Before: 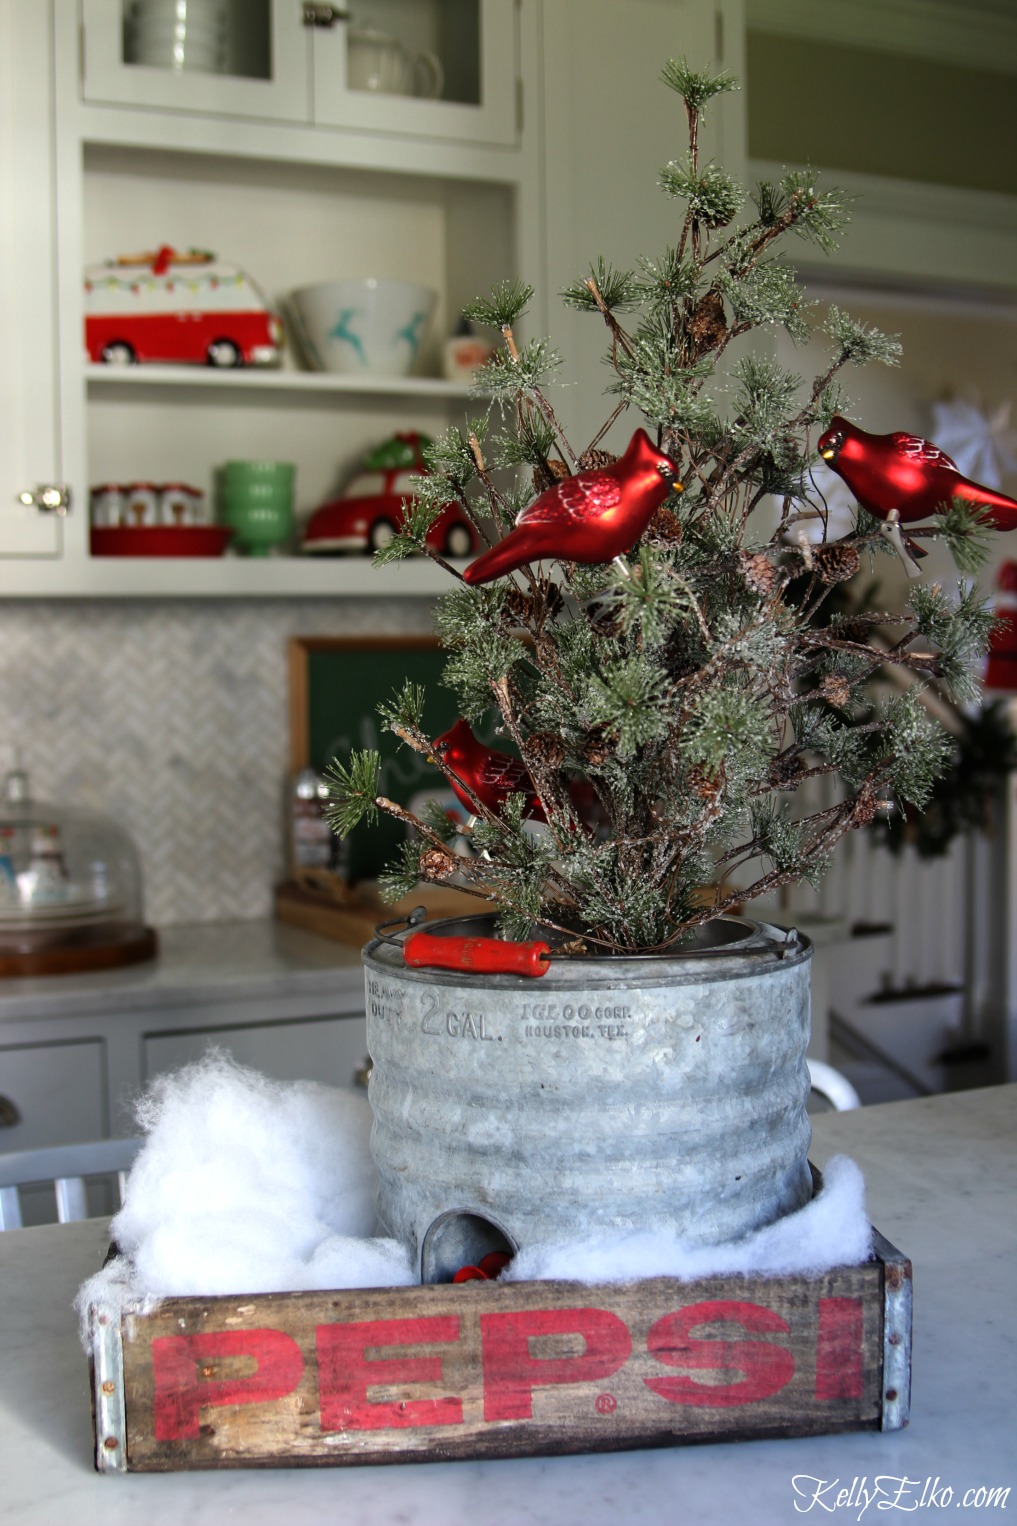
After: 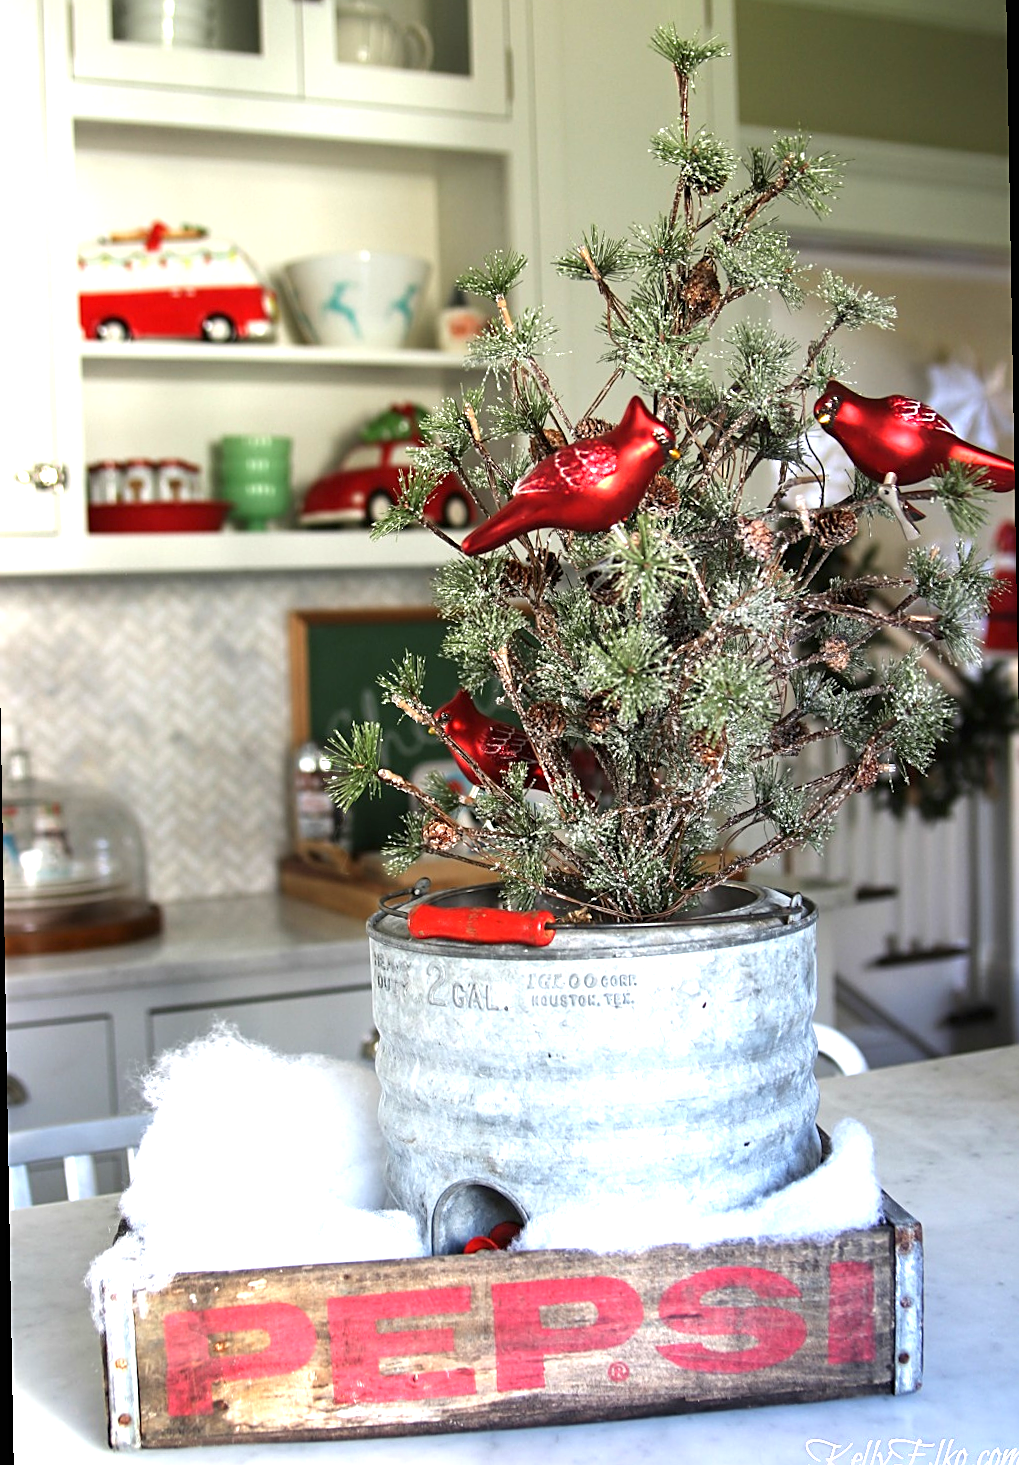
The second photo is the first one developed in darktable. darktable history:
rotate and perspective: rotation -1°, crop left 0.011, crop right 0.989, crop top 0.025, crop bottom 0.975
exposure: black level correction 0, exposure 1.2 EV, compensate exposure bias true, compensate highlight preservation false
sharpen: on, module defaults
